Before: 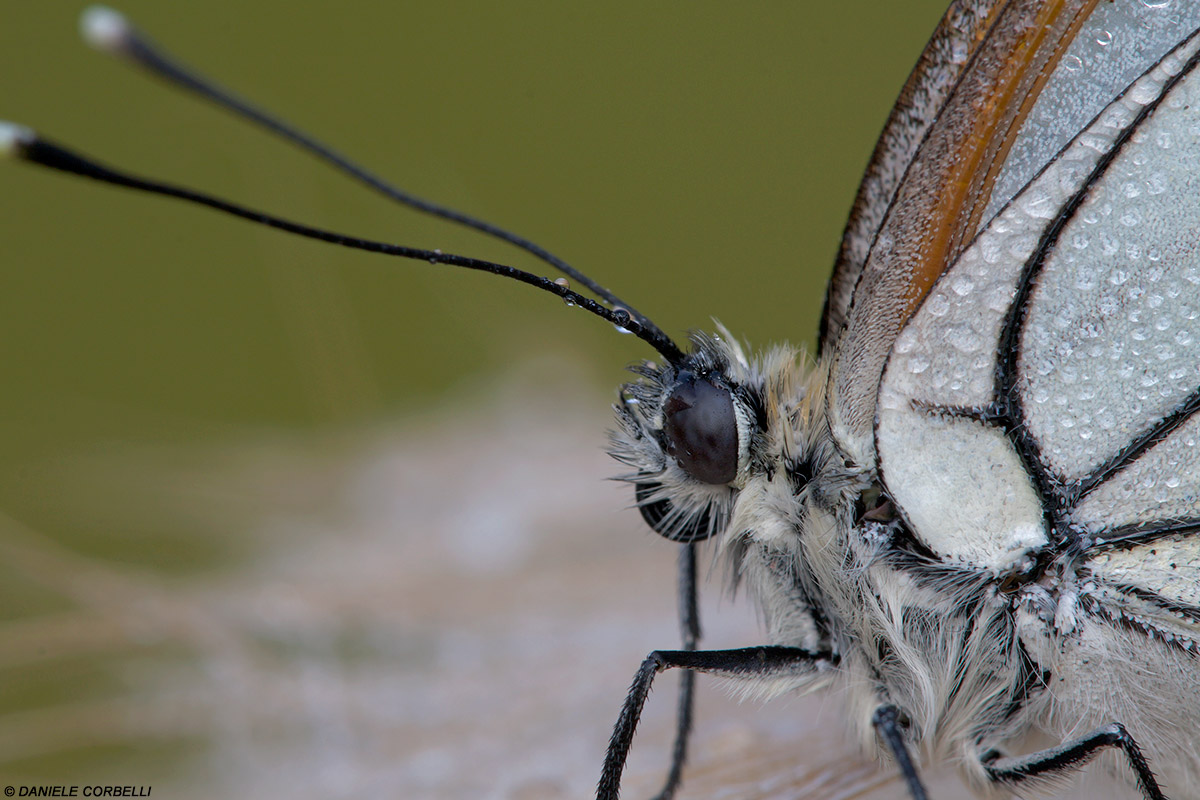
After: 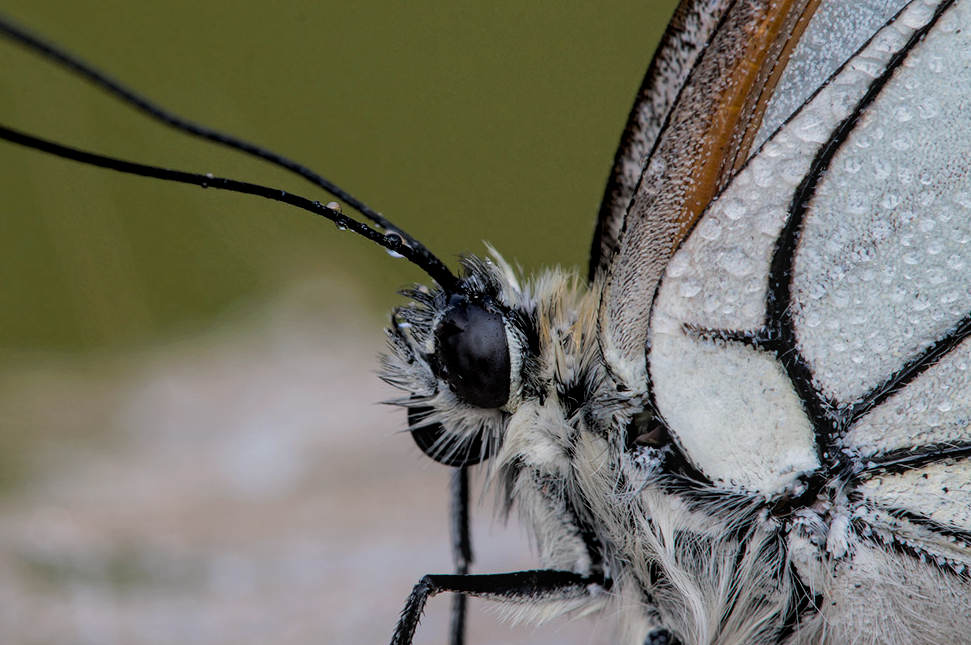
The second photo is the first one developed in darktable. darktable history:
local contrast: detail 118%
crop: left 19.037%, top 9.565%, right 0%, bottom 9.722%
filmic rgb: black relative exposure -7.49 EV, white relative exposure 5 EV, hardness 3.32, contrast 1.3
